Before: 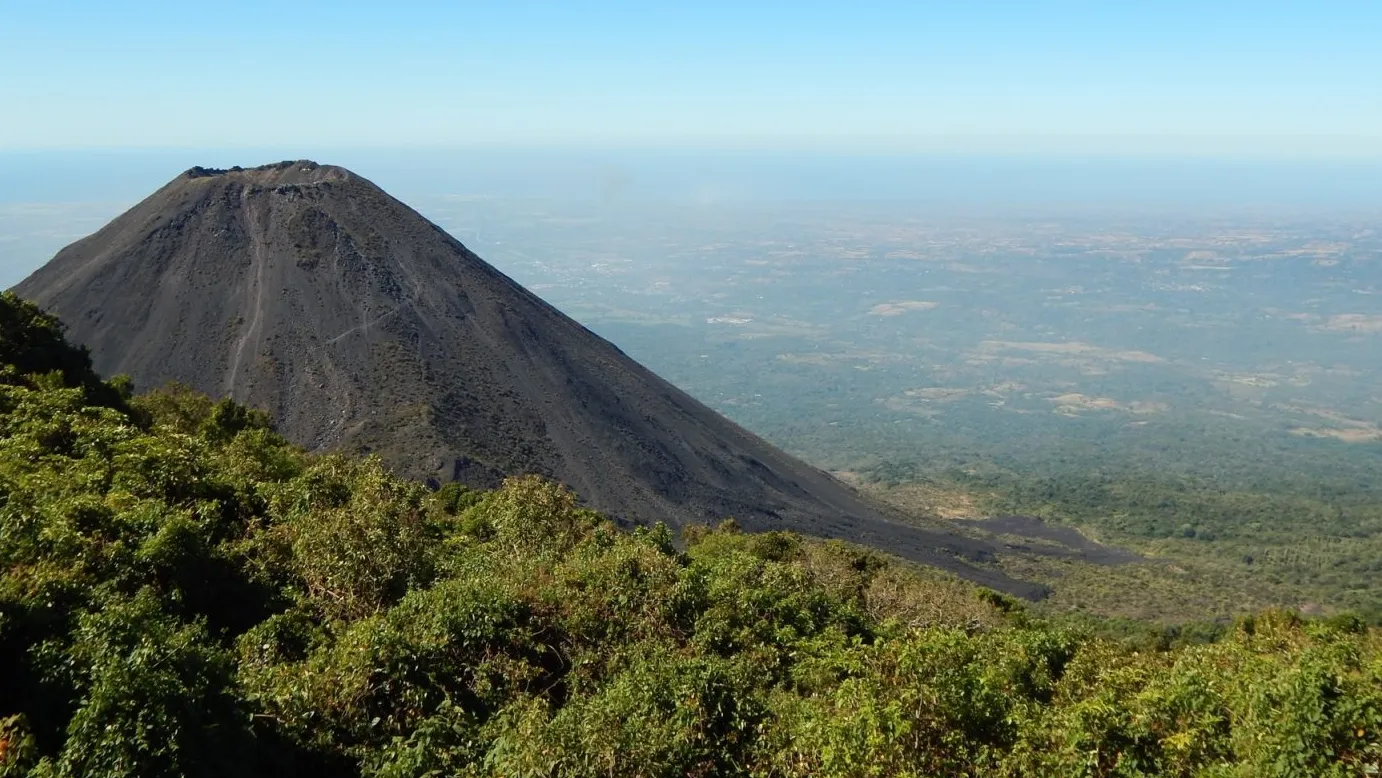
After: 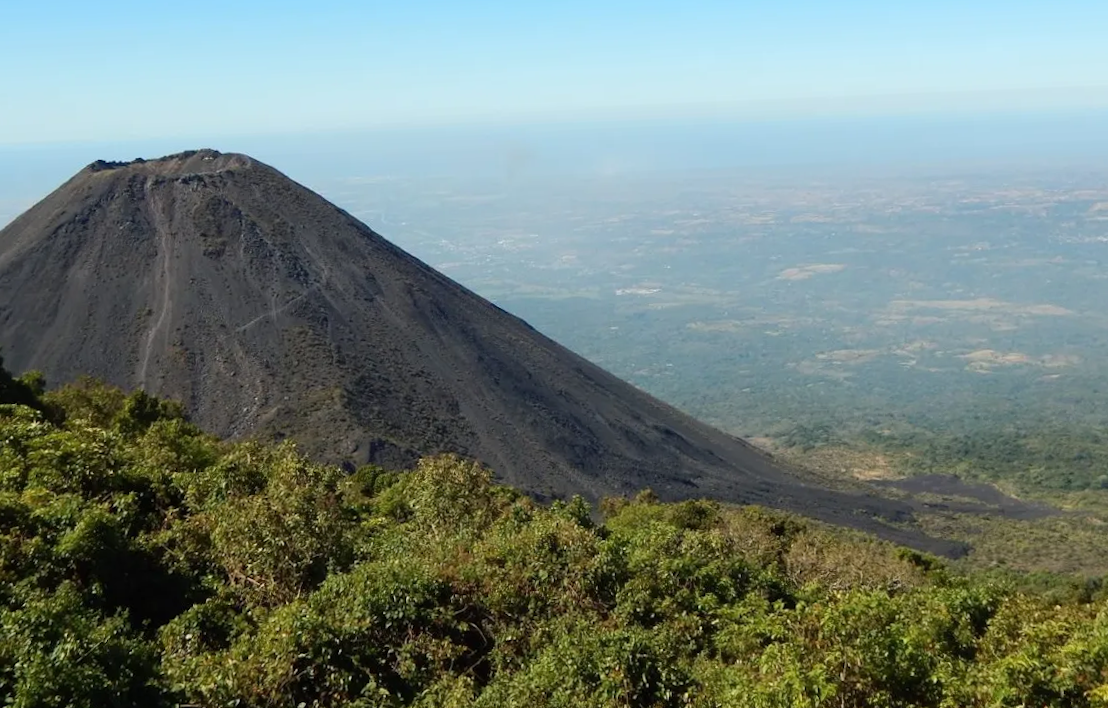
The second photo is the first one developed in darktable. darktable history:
white balance: red 1, blue 1
rotate and perspective: rotation -1.42°, crop left 0.016, crop right 0.984, crop top 0.035, crop bottom 0.965
crop and rotate: angle 1°, left 4.281%, top 0.642%, right 11.383%, bottom 2.486%
